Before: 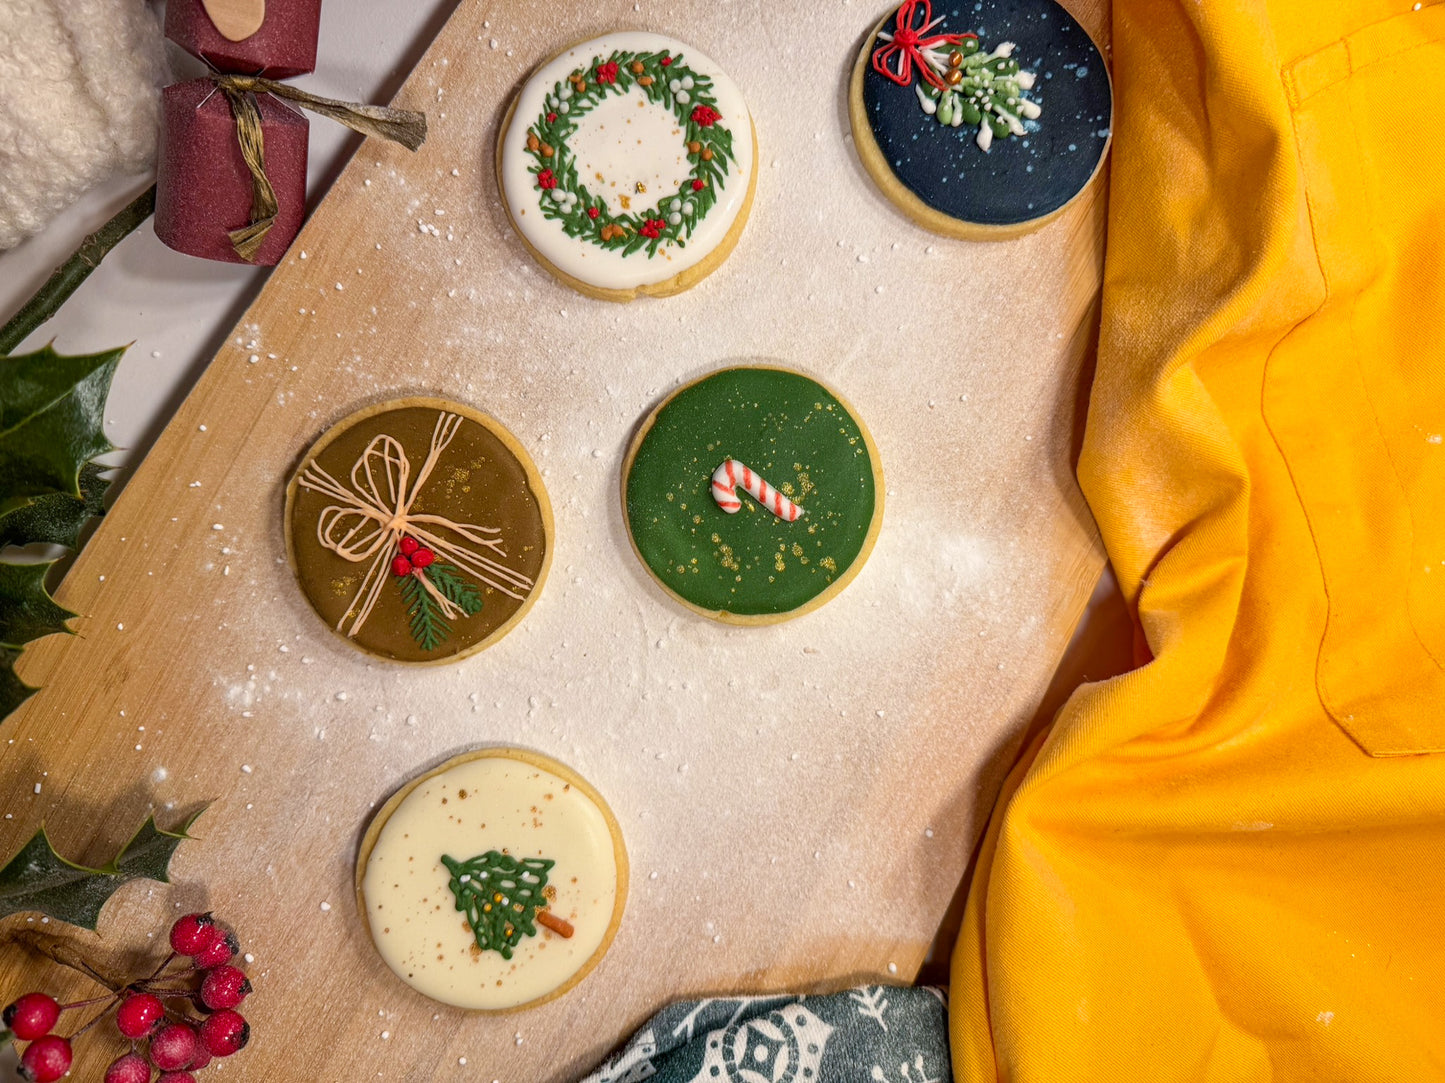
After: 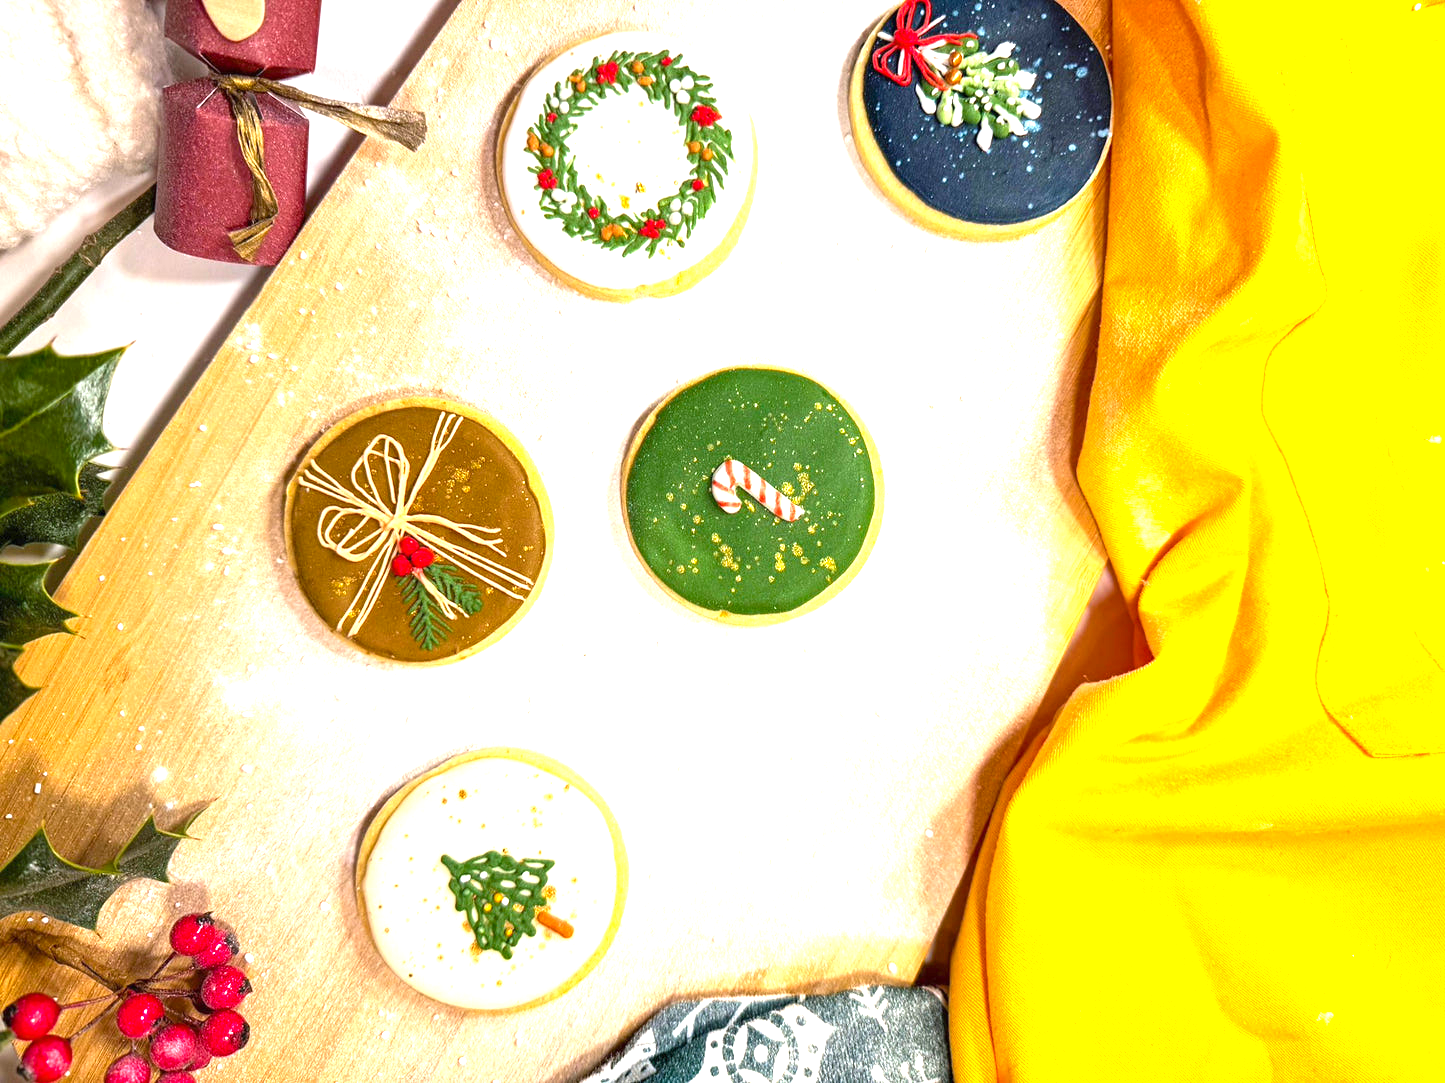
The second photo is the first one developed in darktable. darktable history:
color balance rgb: shadows lift › chroma 1.016%, shadows lift › hue 217.38°, linear chroma grading › global chroma 9.695%, perceptual saturation grading › global saturation 0.698%, perceptual brilliance grading › global brilliance 9.894%
exposure: black level correction 0, exposure 1.278 EV, compensate highlight preservation false
